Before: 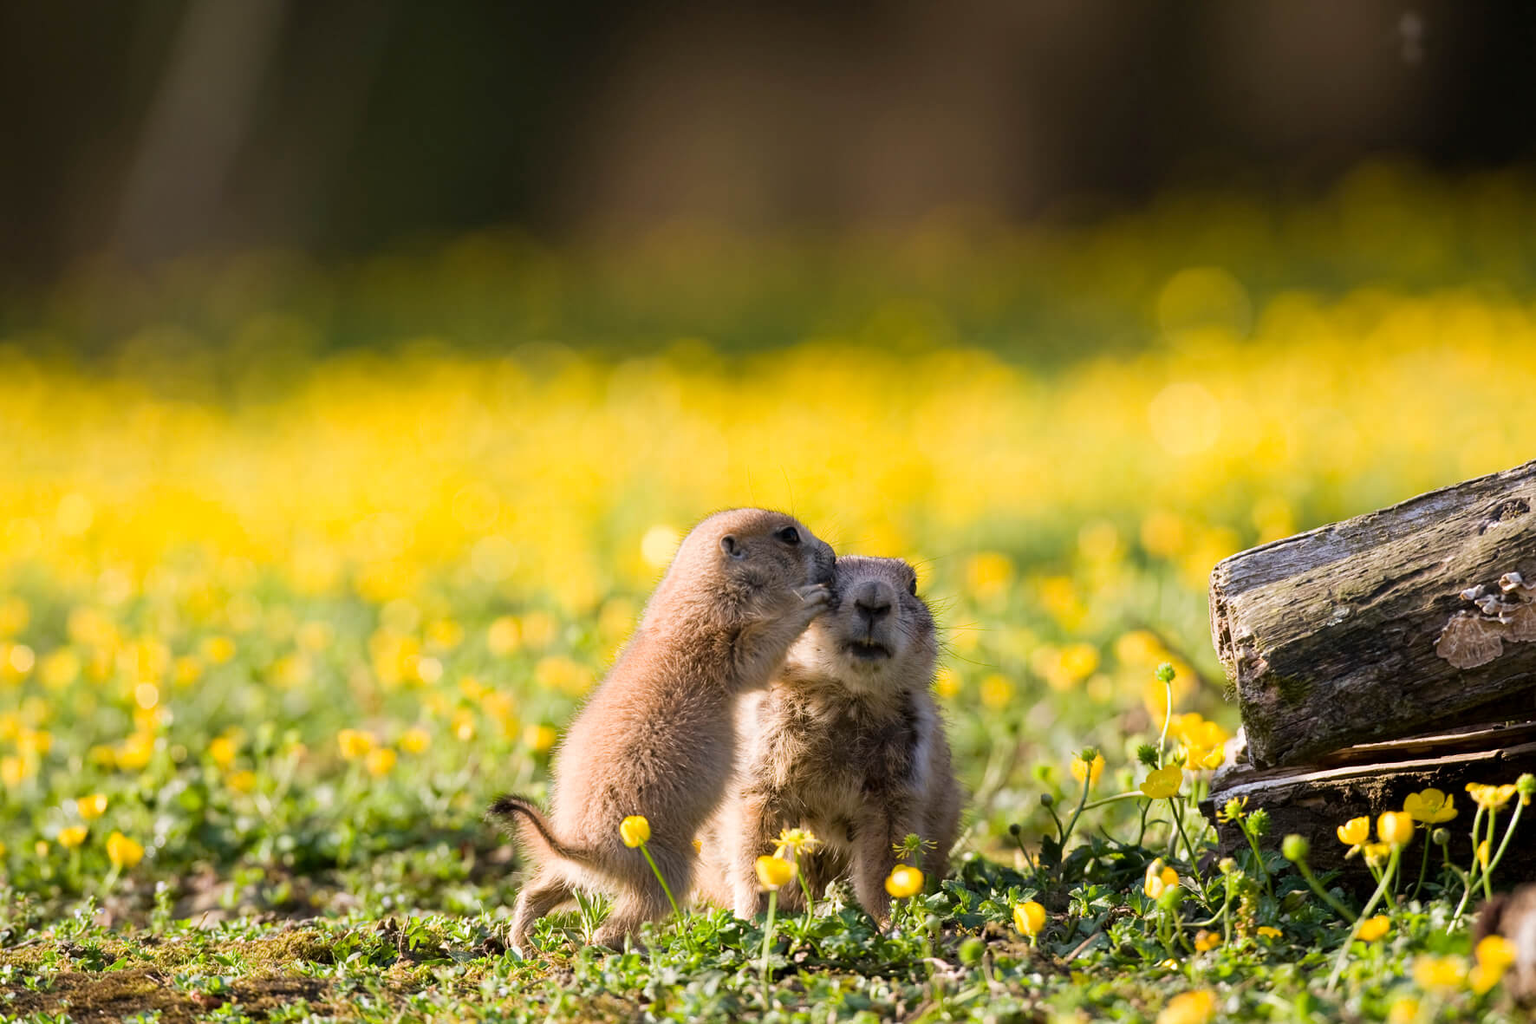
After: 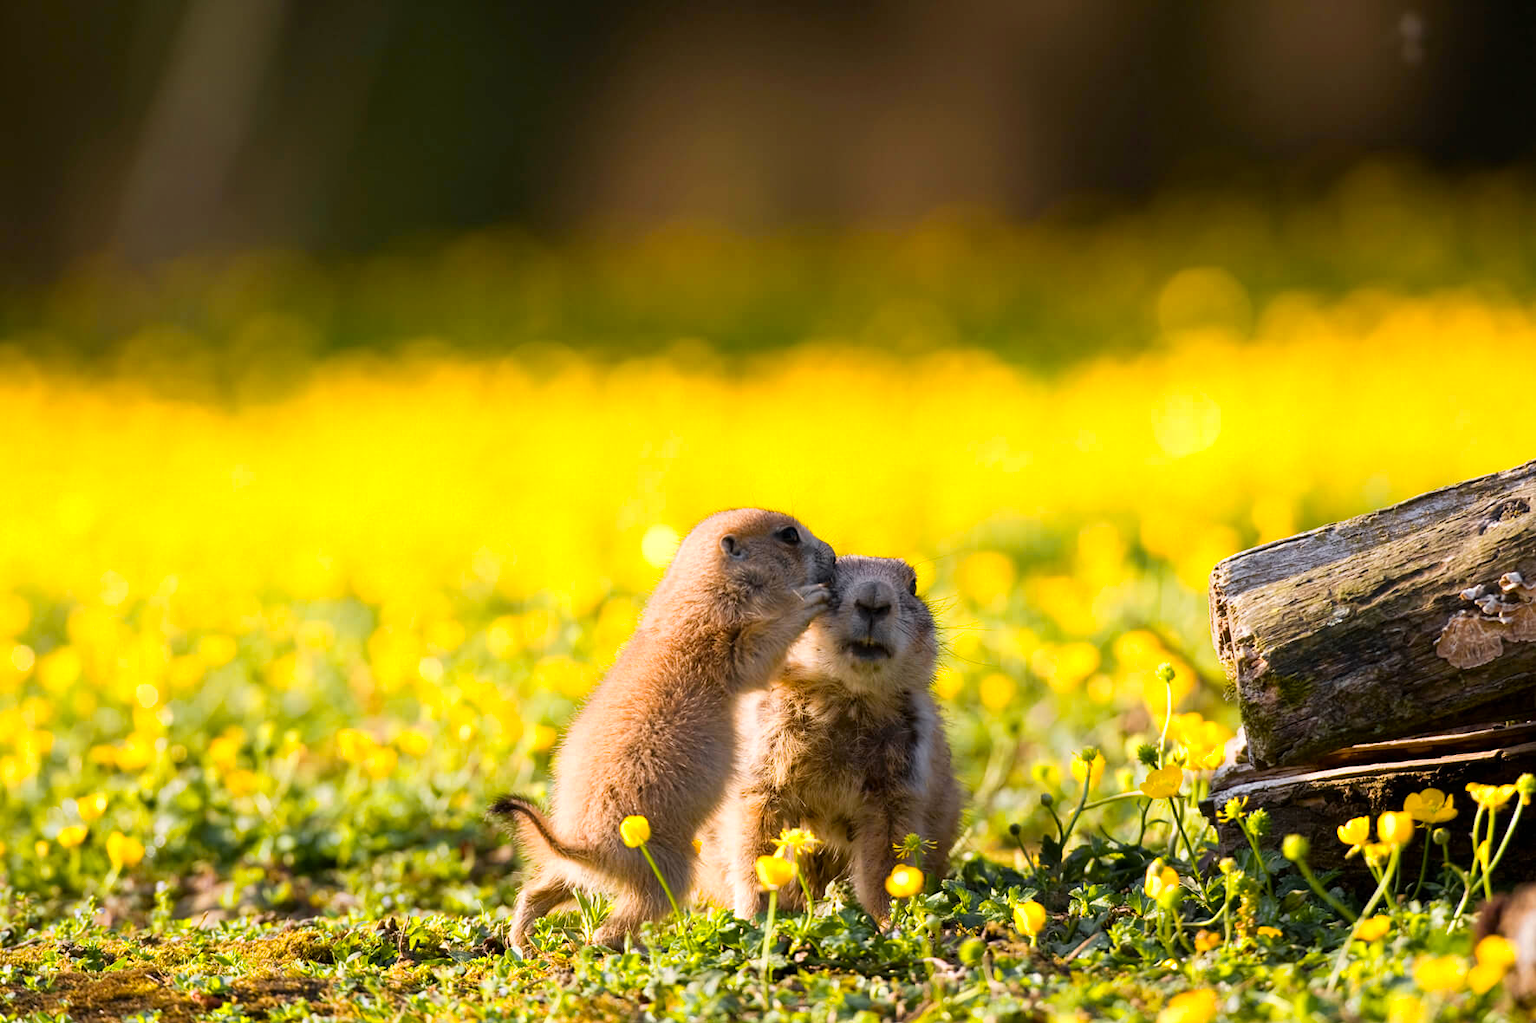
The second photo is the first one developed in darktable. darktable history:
color zones: curves: ch0 [(0, 0.511) (0.143, 0.531) (0.286, 0.56) (0.429, 0.5) (0.571, 0.5) (0.714, 0.5) (0.857, 0.5) (1, 0.5)]; ch1 [(0, 0.525) (0.143, 0.705) (0.286, 0.715) (0.429, 0.35) (0.571, 0.35) (0.714, 0.35) (0.857, 0.4) (1, 0.4)]; ch2 [(0, 0.572) (0.143, 0.512) (0.286, 0.473) (0.429, 0.45) (0.571, 0.5) (0.714, 0.5) (0.857, 0.518) (1, 0.518)]
exposure: exposure -0.003 EV, compensate exposure bias true, compensate highlight preservation false
